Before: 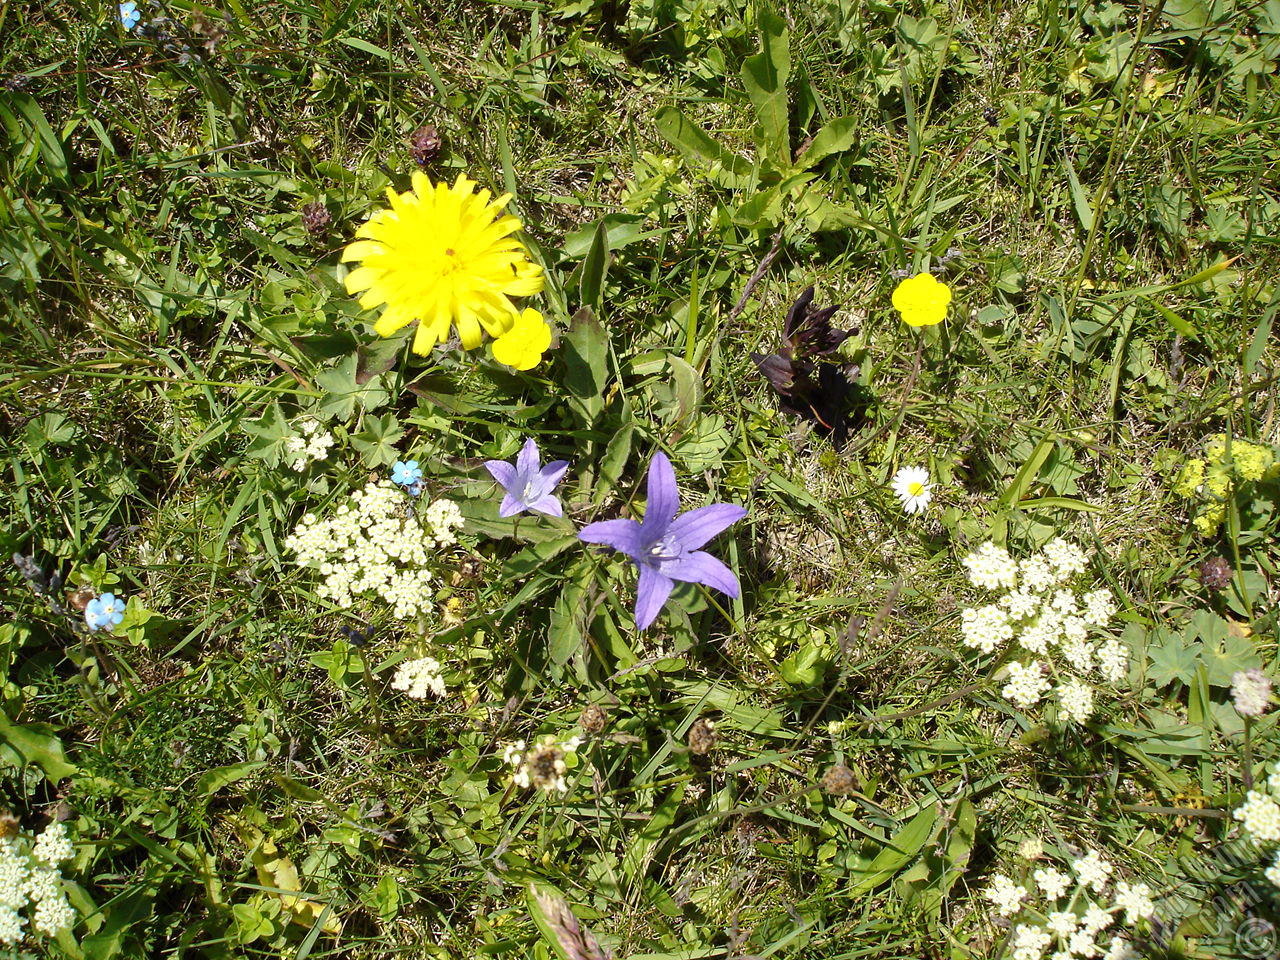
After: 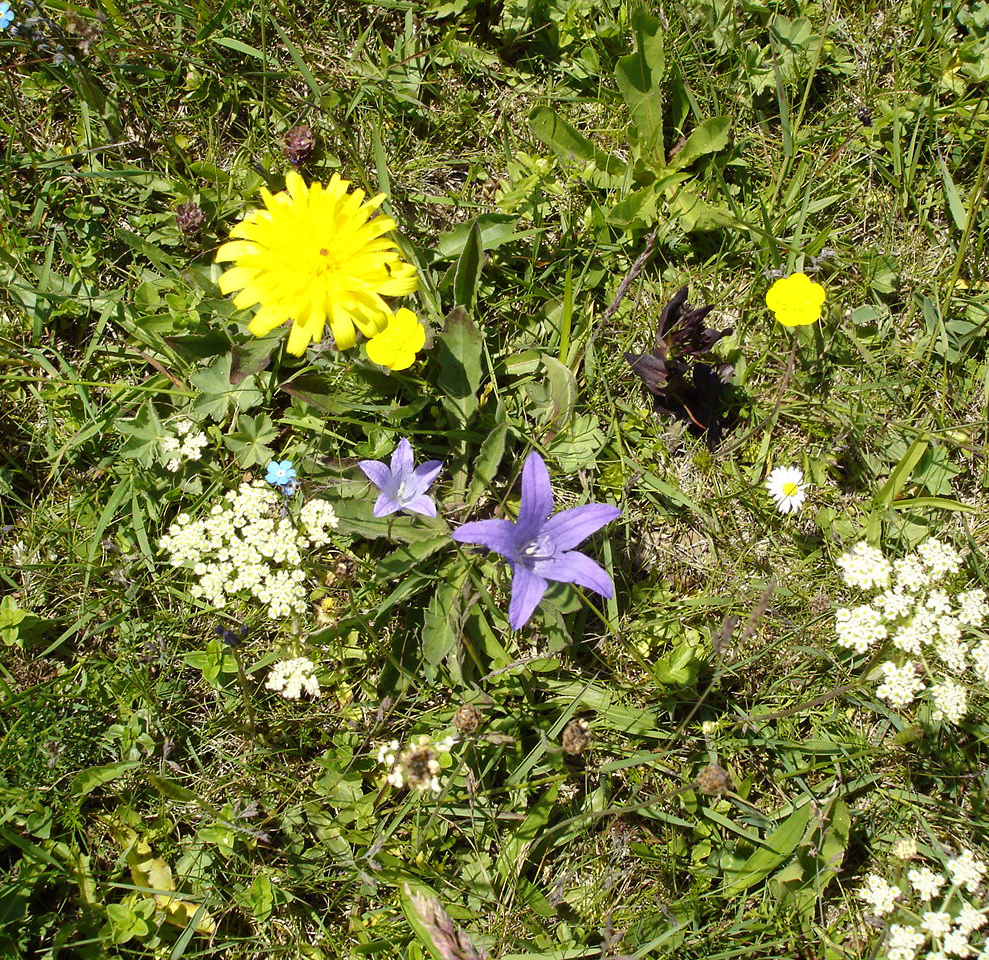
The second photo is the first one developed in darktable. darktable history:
crop: left 9.873%, right 12.846%
